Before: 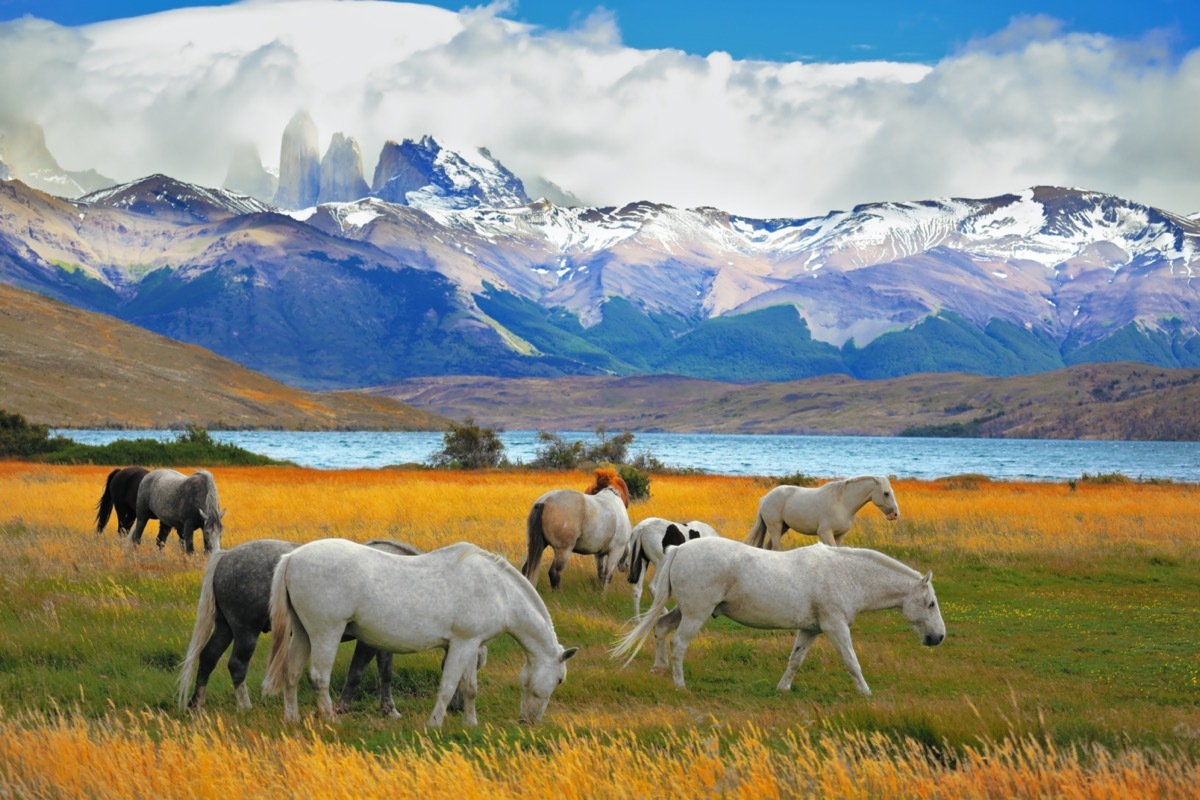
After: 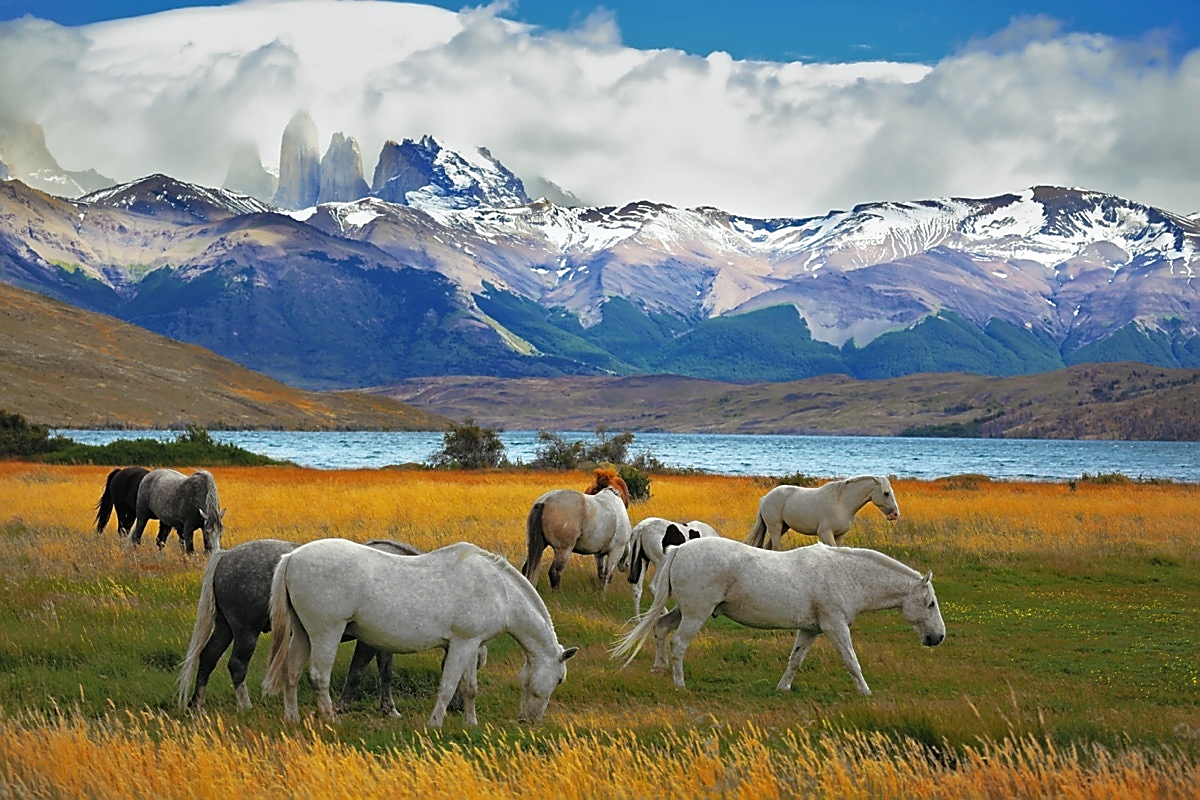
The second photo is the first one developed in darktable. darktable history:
sharpen: radius 1.4, amount 1.25, threshold 0.7
tone curve: curves: ch0 [(0, 0) (0.8, 0.757) (1, 1)], color space Lab, linked channels, preserve colors none
